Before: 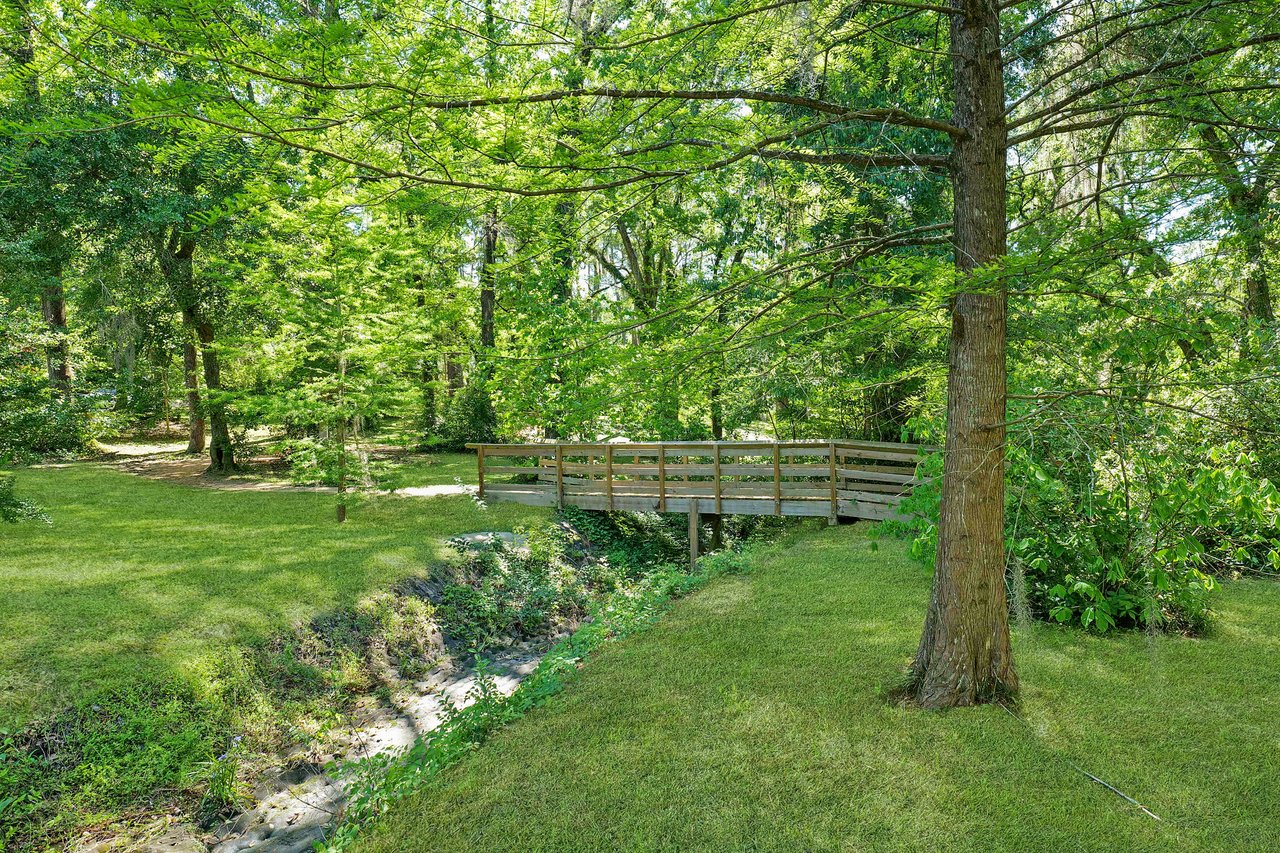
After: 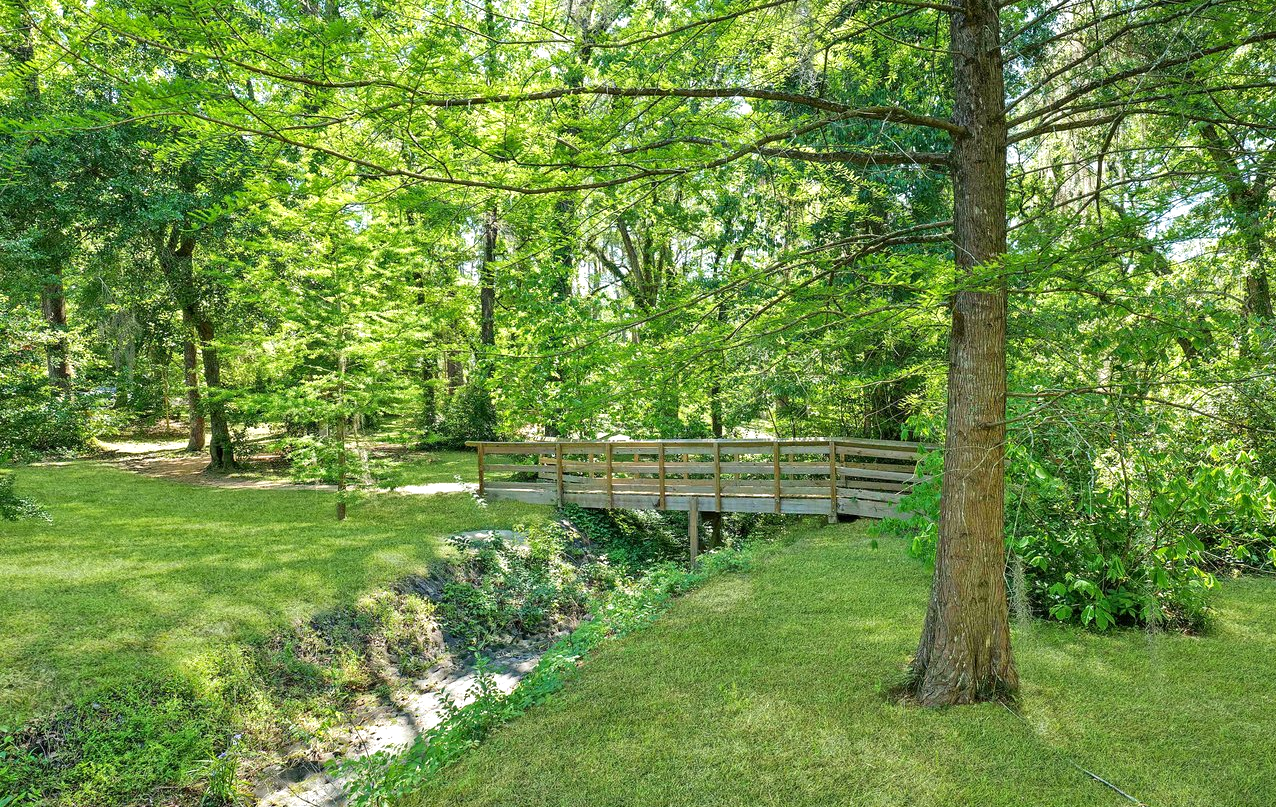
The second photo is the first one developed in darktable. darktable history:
exposure: exposure 0.297 EV, compensate exposure bias true, compensate highlight preservation false
crop: top 0.302%, right 0.258%, bottom 5.009%
